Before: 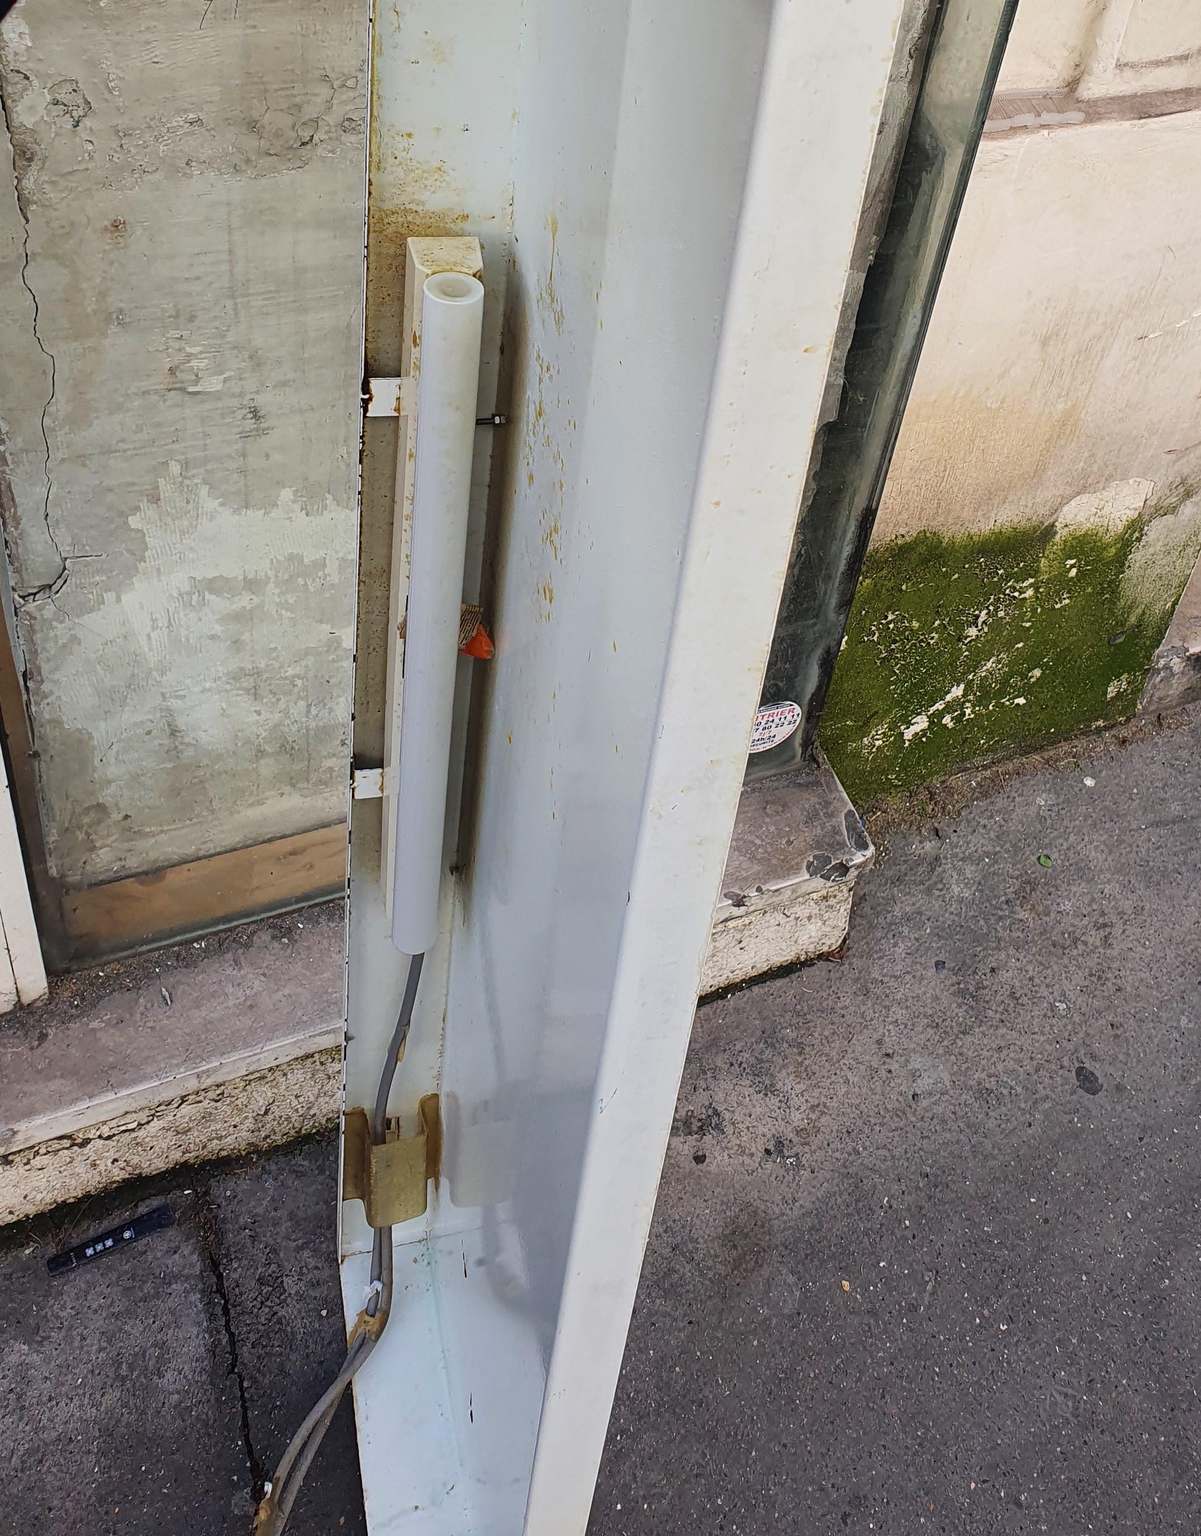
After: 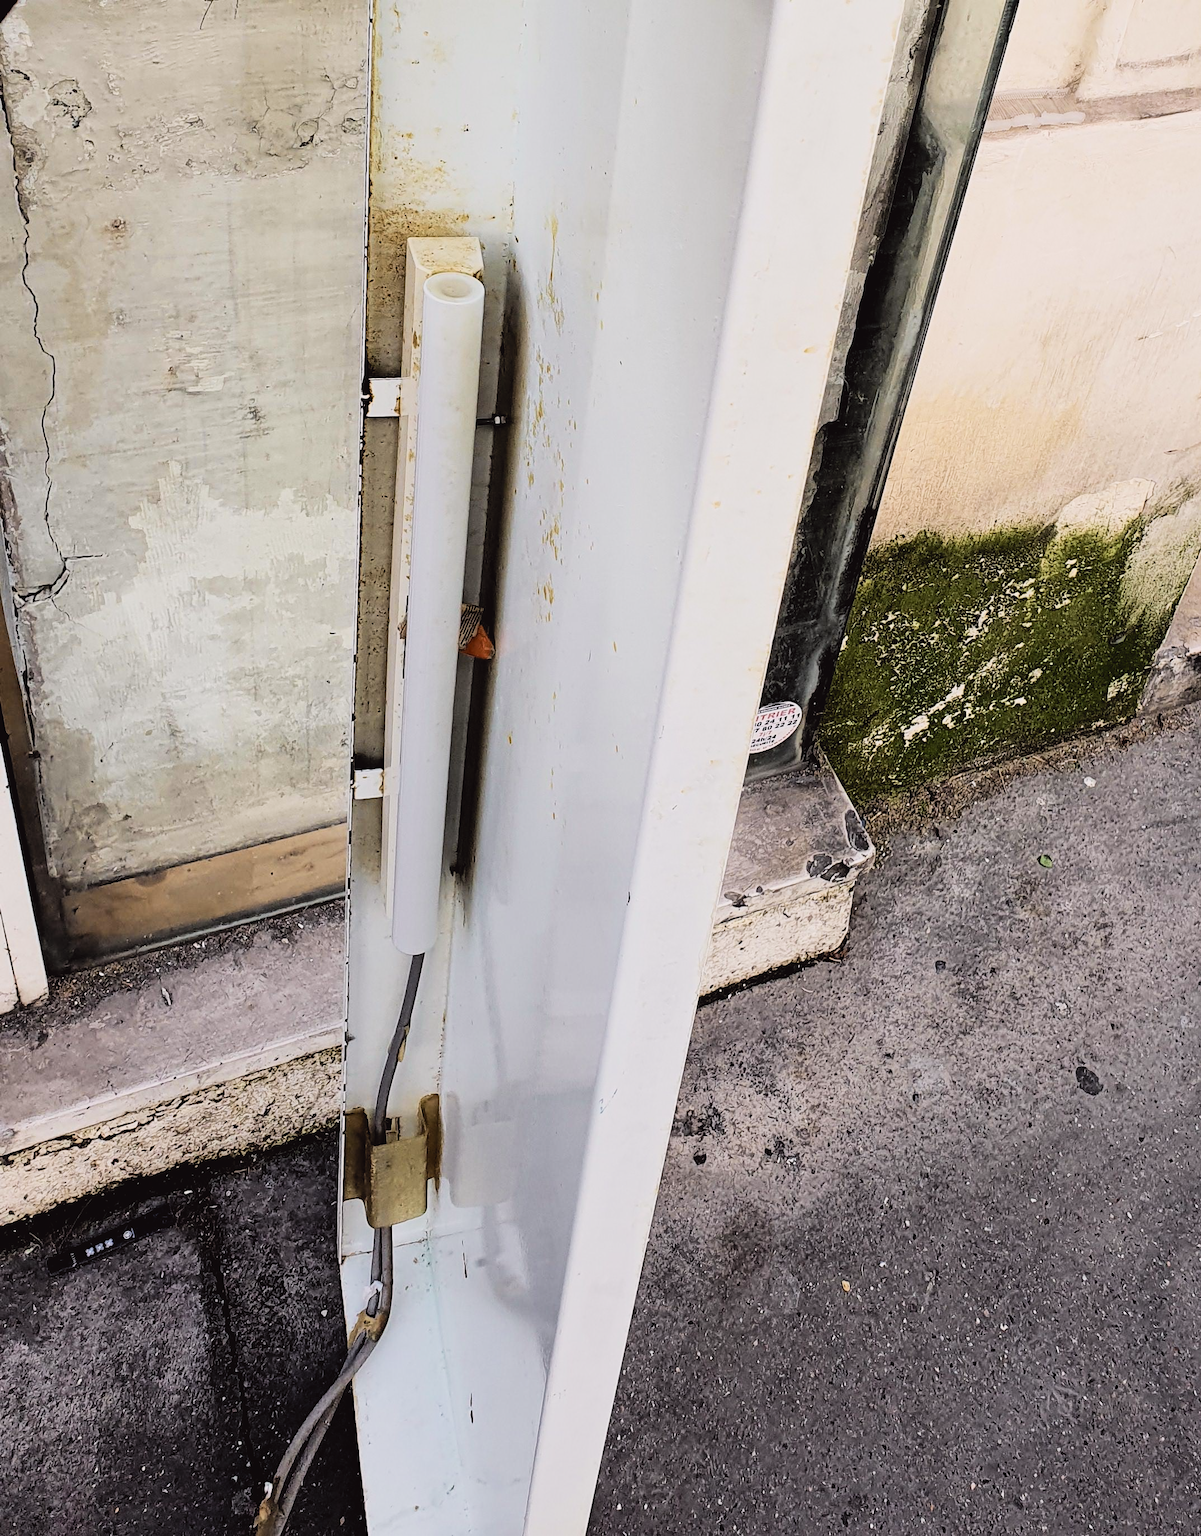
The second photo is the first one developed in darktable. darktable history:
filmic rgb: black relative exposure -4.1 EV, white relative exposure 5.13 EV, threshold 5.99 EV, hardness 2.11, contrast 1.161, enable highlight reconstruction true
tone curve: curves: ch0 [(0.003, 0.029) (0.202, 0.232) (0.46, 0.56) (0.611, 0.739) (0.843, 0.941) (1, 0.99)]; ch1 [(0, 0) (0.35, 0.356) (0.45, 0.453) (0.508, 0.515) (0.617, 0.601) (1, 1)]; ch2 [(0, 0) (0.456, 0.469) (0.5, 0.5) (0.556, 0.566) (0.635, 0.642) (1, 1)], color space Lab, independent channels, preserve colors none
